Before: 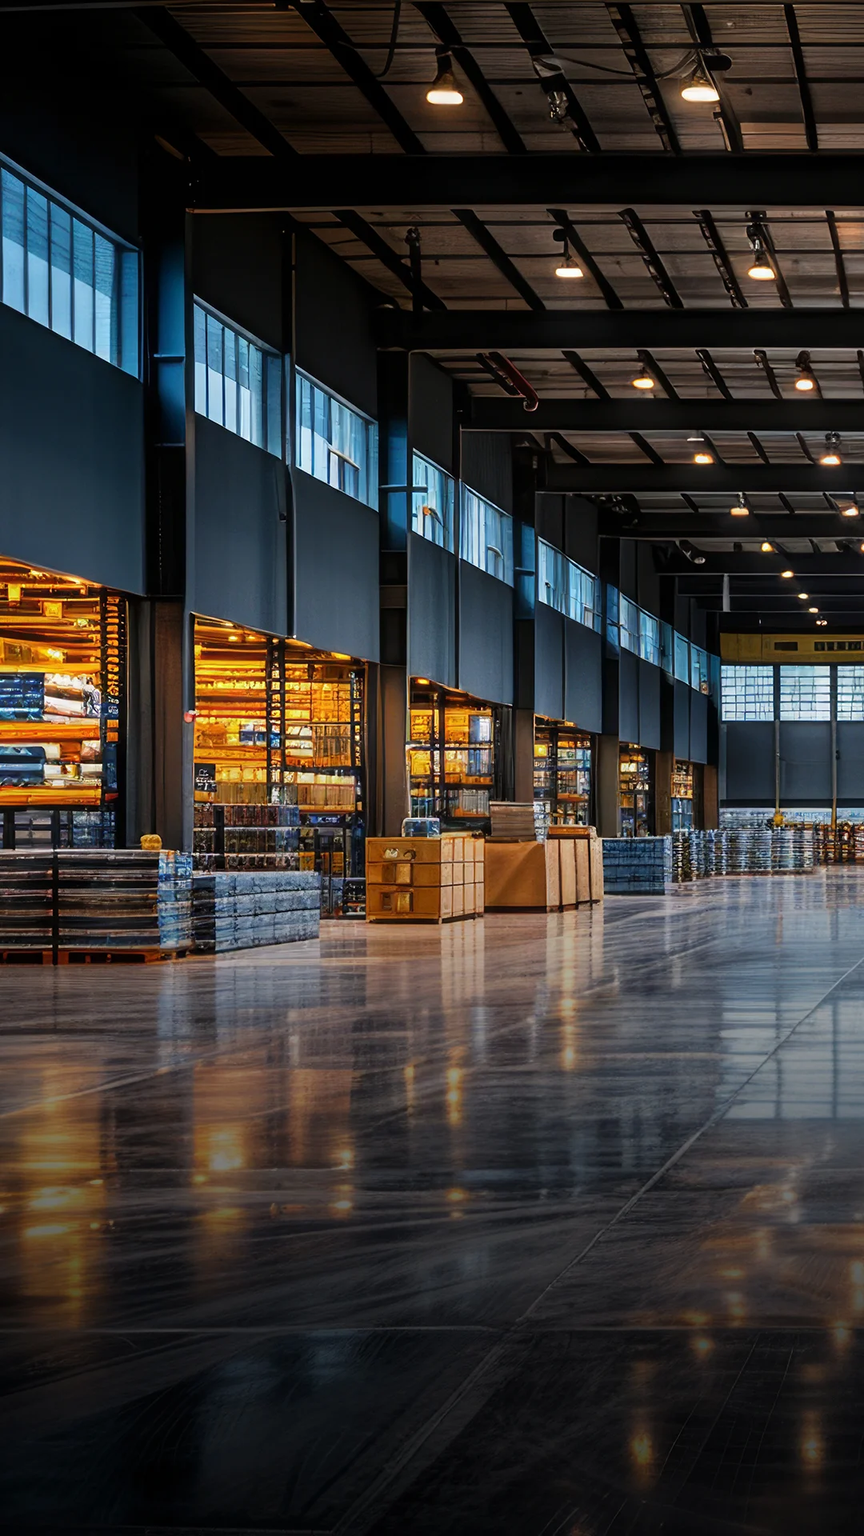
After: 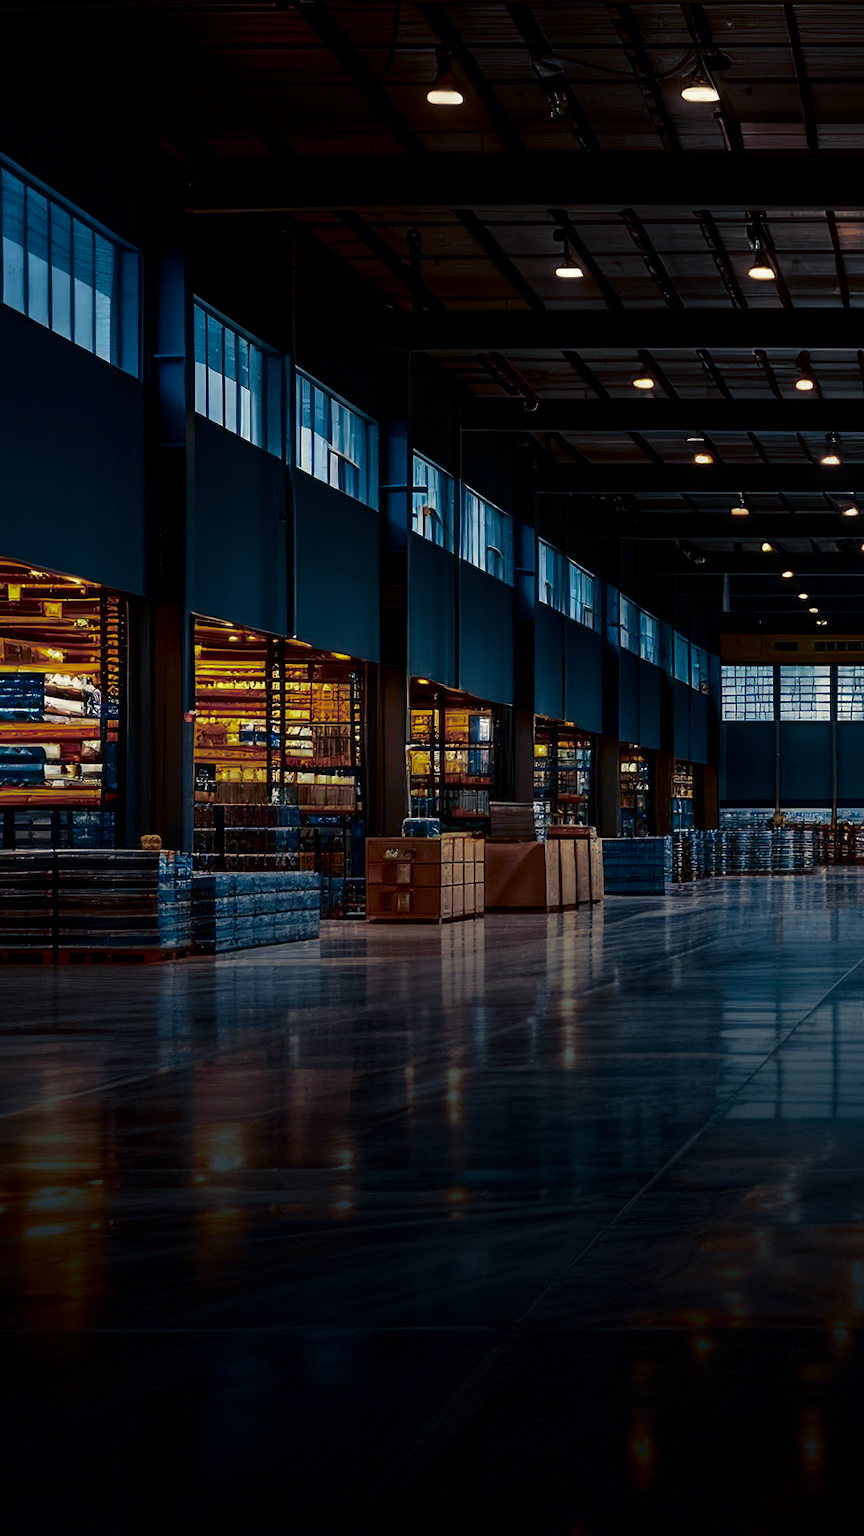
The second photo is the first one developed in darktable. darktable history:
contrast brightness saturation: brightness -0.52
split-toning: shadows › hue 216°, shadows › saturation 1, highlights › hue 57.6°, balance -33.4
